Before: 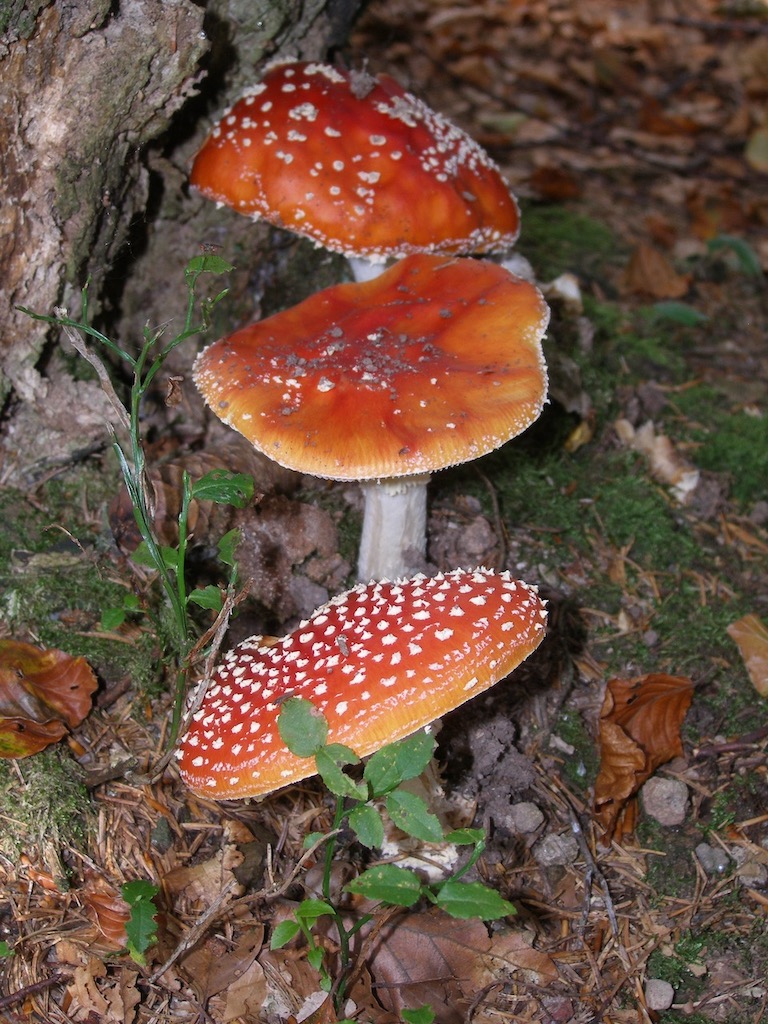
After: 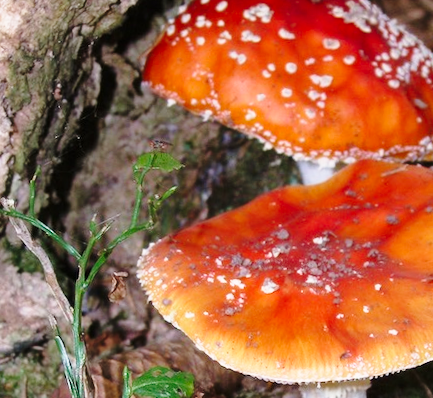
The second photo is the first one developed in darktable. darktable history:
rotate and perspective: rotation 2.27°, automatic cropping off
base curve: curves: ch0 [(0, 0) (0.028, 0.03) (0.121, 0.232) (0.46, 0.748) (0.859, 0.968) (1, 1)], preserve colors none
velvia: strength 15%
crop: left 10.121%, top 10.631%, right 36.218%, bottom 51.526%
